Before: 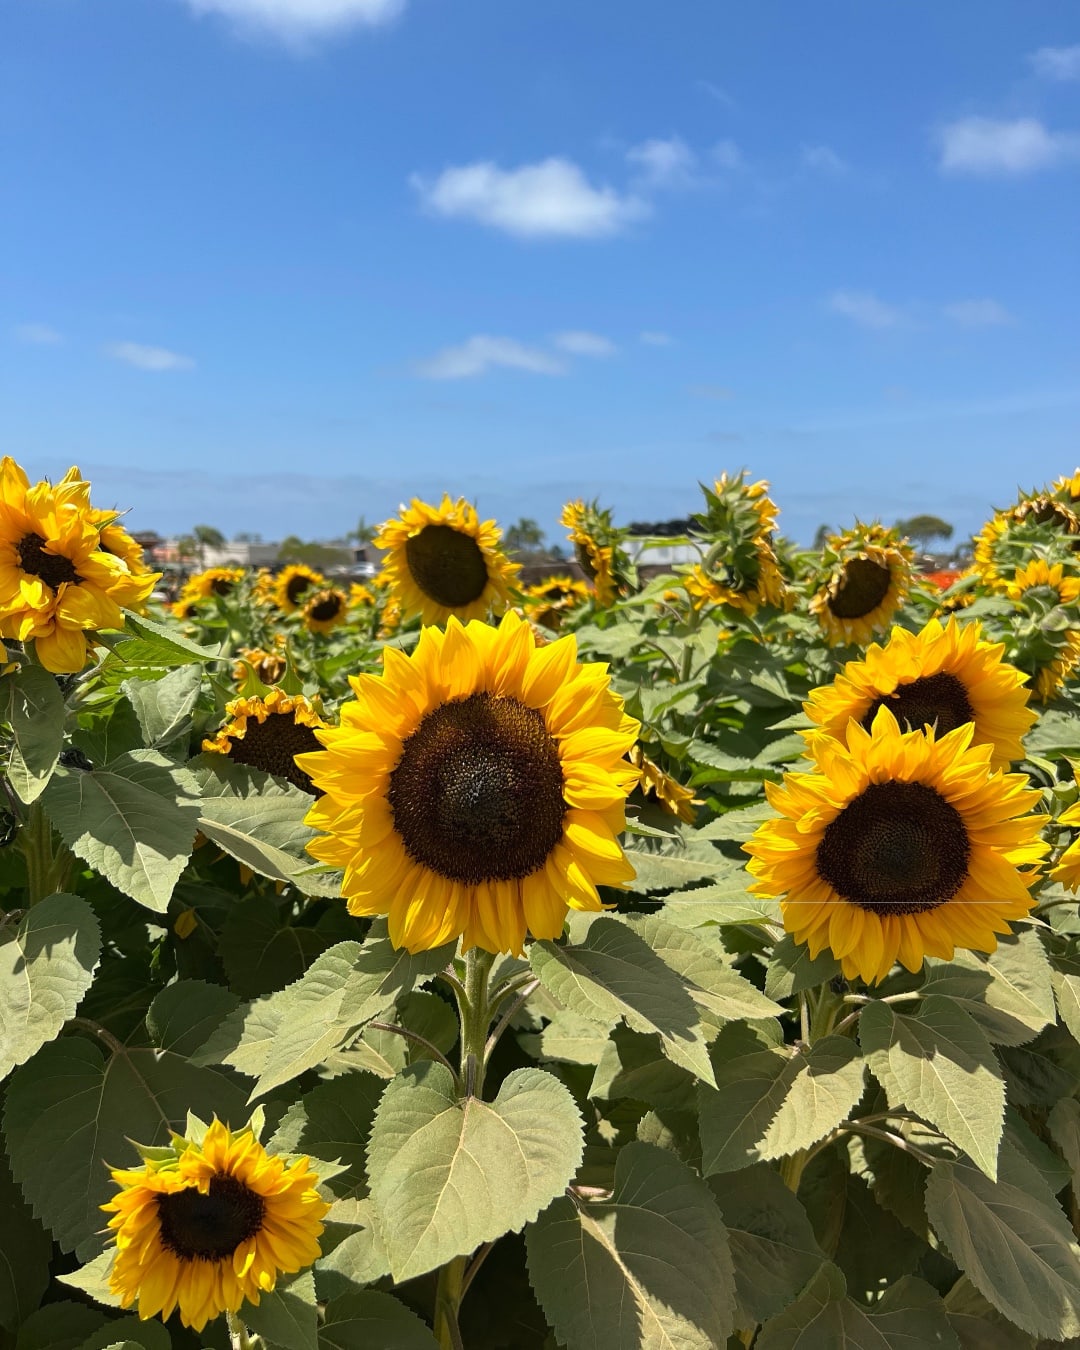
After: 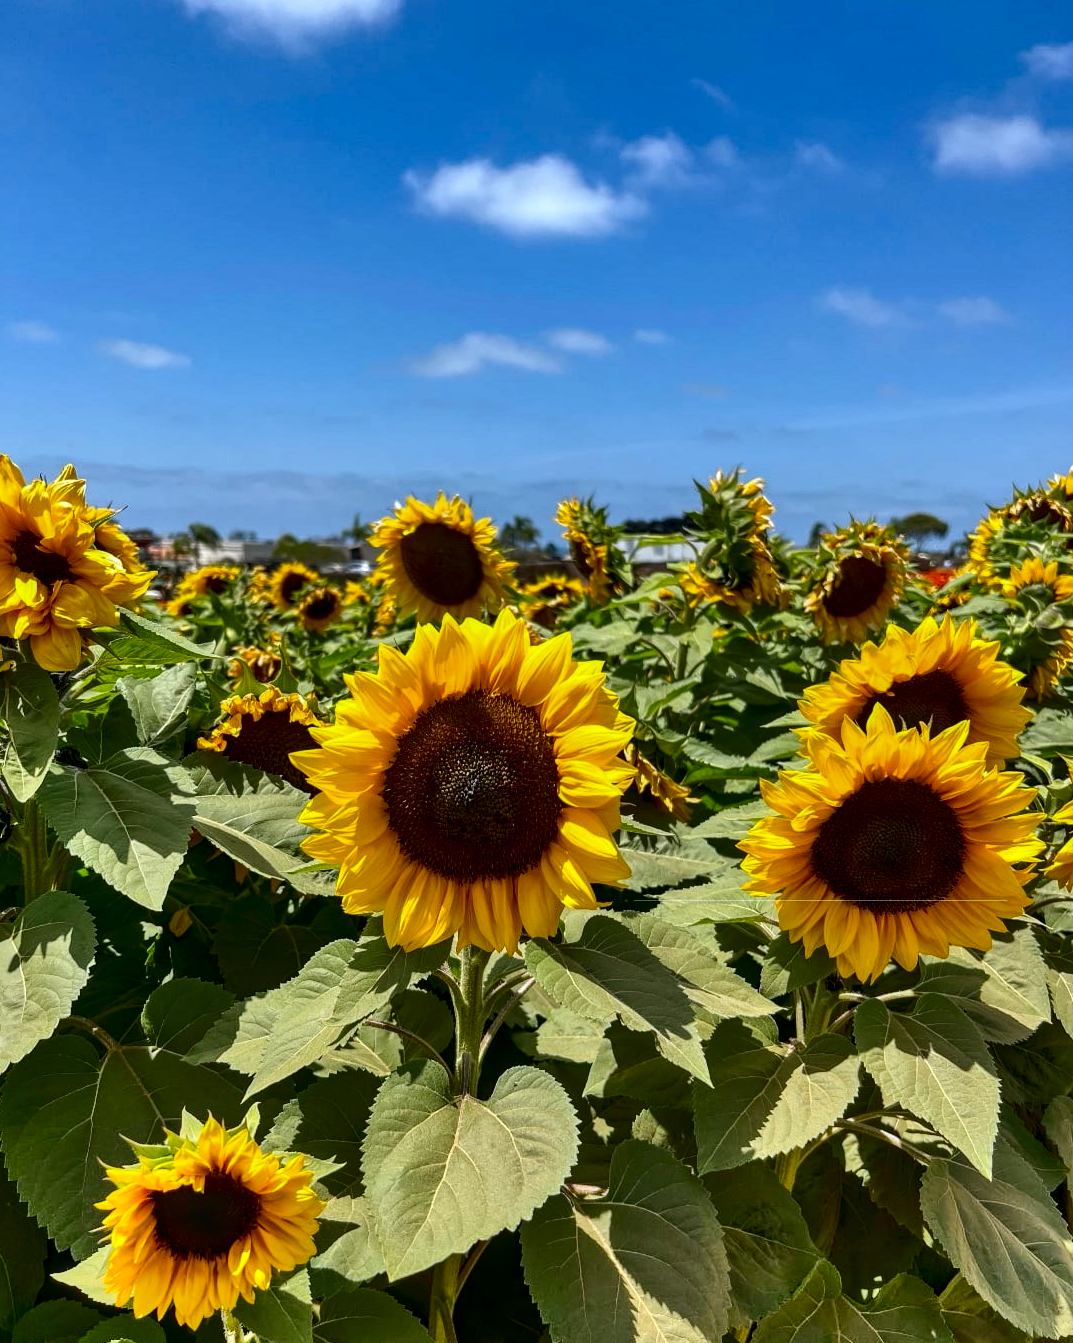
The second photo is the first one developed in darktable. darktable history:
exposure: black level correction 0.003, exposure 0.383 EV, compensate highlight preservation false
local contrast: on, module defaults
contrast brightness saturation: contrast 0.19, brightness -0.24, saturation 0.11
shadows and highlights: shadows 75, highlights -60.85, soften with gaussian
crop and rotate: left 0.614%, top 0.179%, bottom 0.309%
tone equalizer: -8 EV 0.25 EV, -7 EV 0.417 EV, -6 EV 0.417 EV, -5 EV 0.25 EV, -3 EV -0.25 EV, -2 EV -0.417 EV, -1 EV -0.417 EV, +0 EV -0.25 EV, edges refinement/feathering 500, mask exposure compensation -1.57 EV, preserve details guided filter
white balance: red 0.974, blue 1.044
